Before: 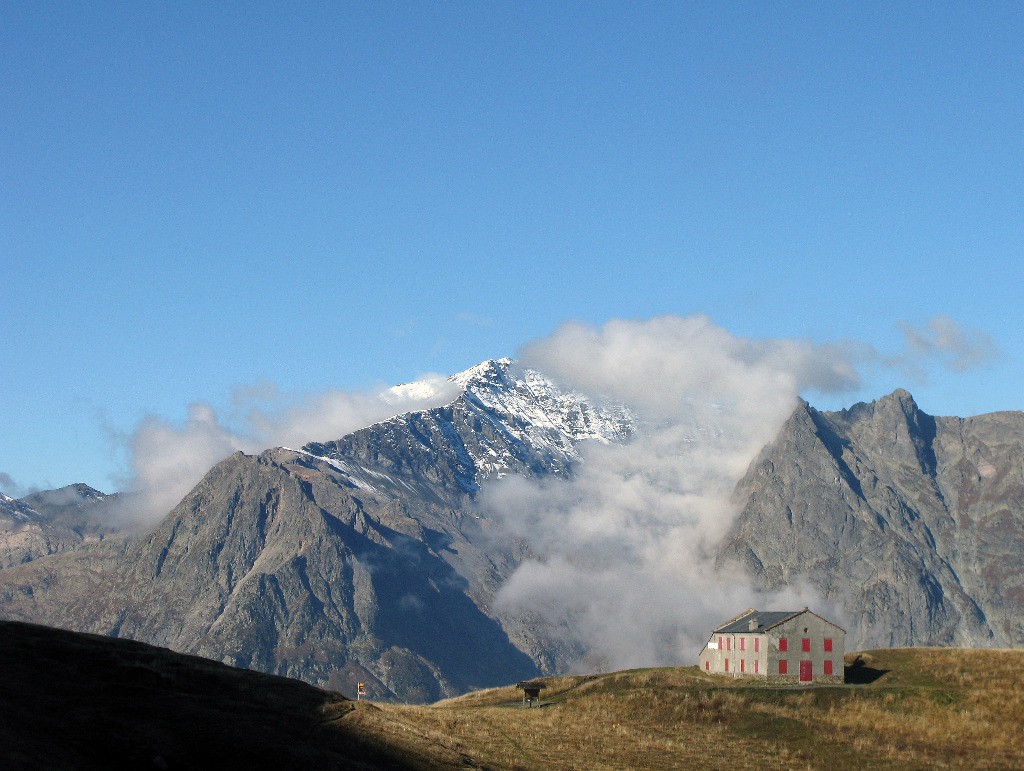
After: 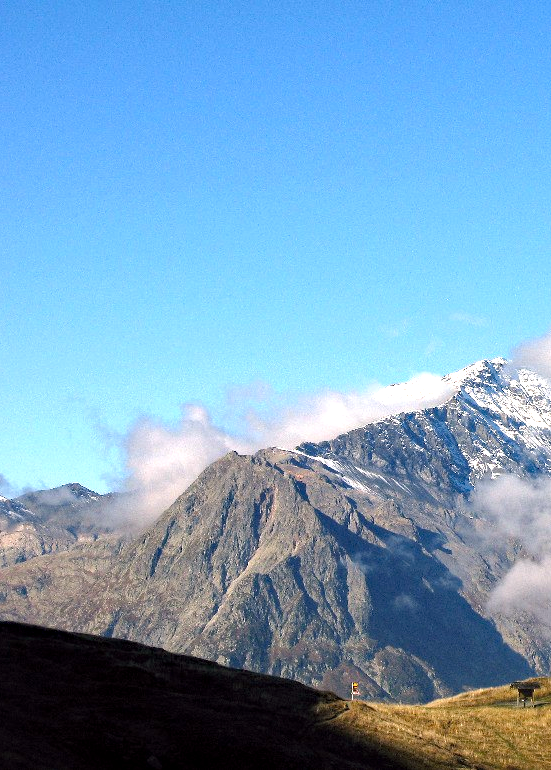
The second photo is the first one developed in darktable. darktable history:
base curve: curves: ch0 [(0, 0) (0.283, 0.295) (1, 1)], preserve colors none
color correction: highlights a* 3.84, highlights b* 5.07
haze removal: adaptive false
local contrast: highlights 100%, shadows 100%, detail 120%, midtone range 0.2
color balance: lift [1, 1, 0.999, 1.001], gamma [1, 1.003, 1.005, 0.995], gain [1, 0.992, 0.988, 1.012], contrast 5%, output saturation 110%
crop: left 0.587%, right 45.588%, bottom 0.086%
exposure: exposure 0.661 EV, compensate highlight preservation false
